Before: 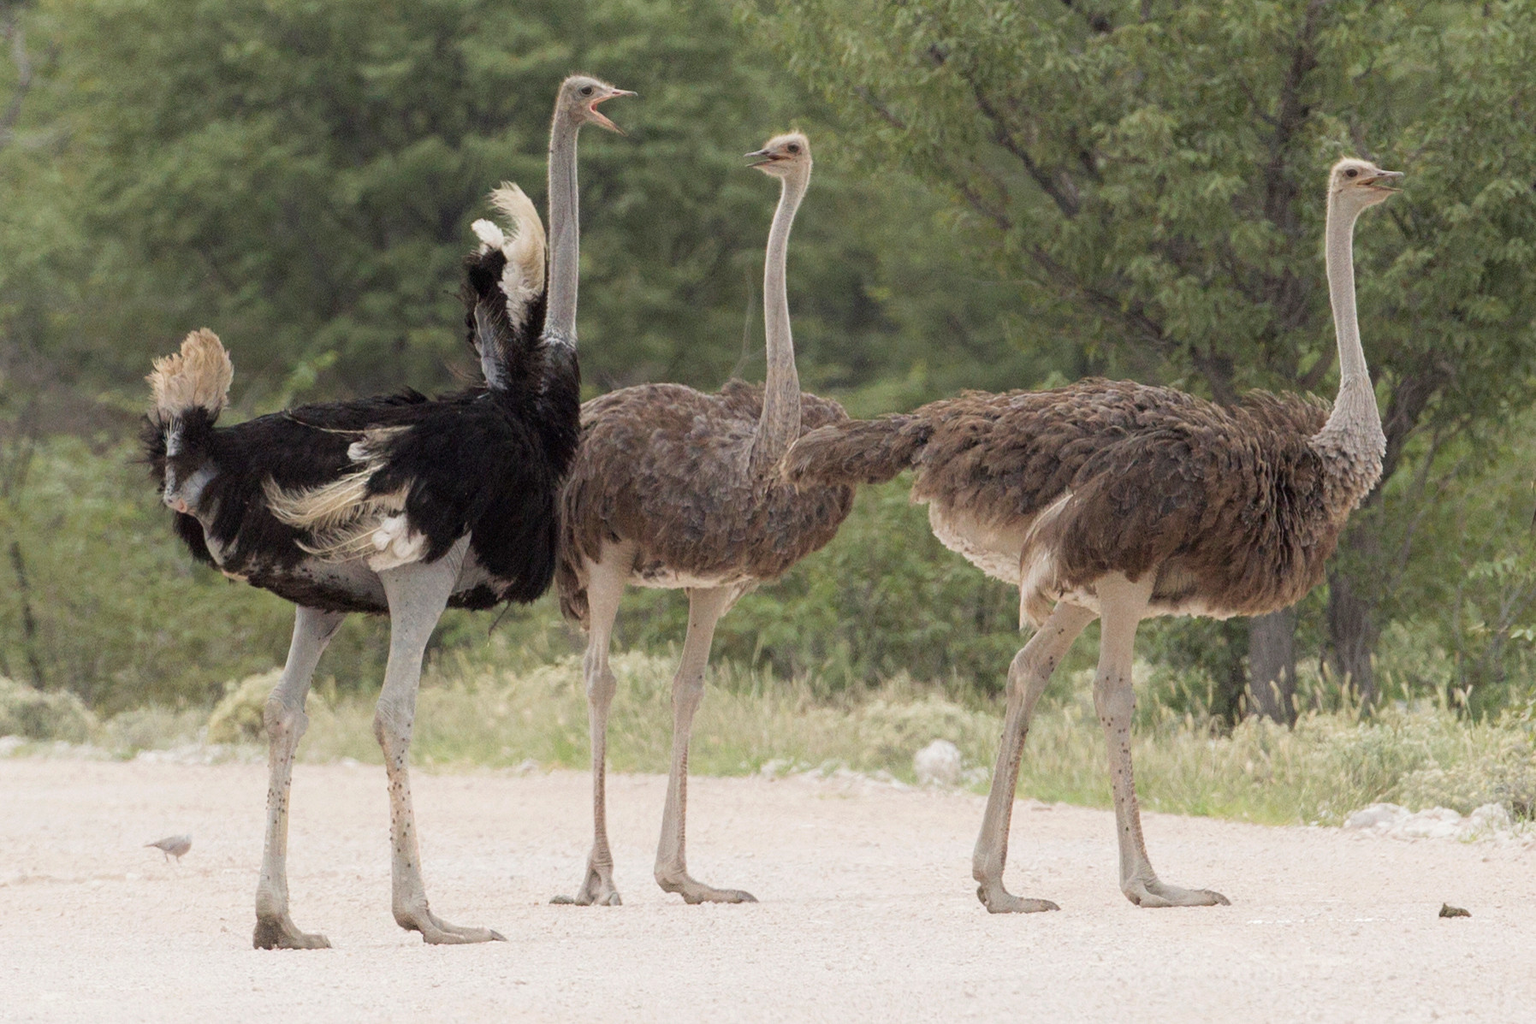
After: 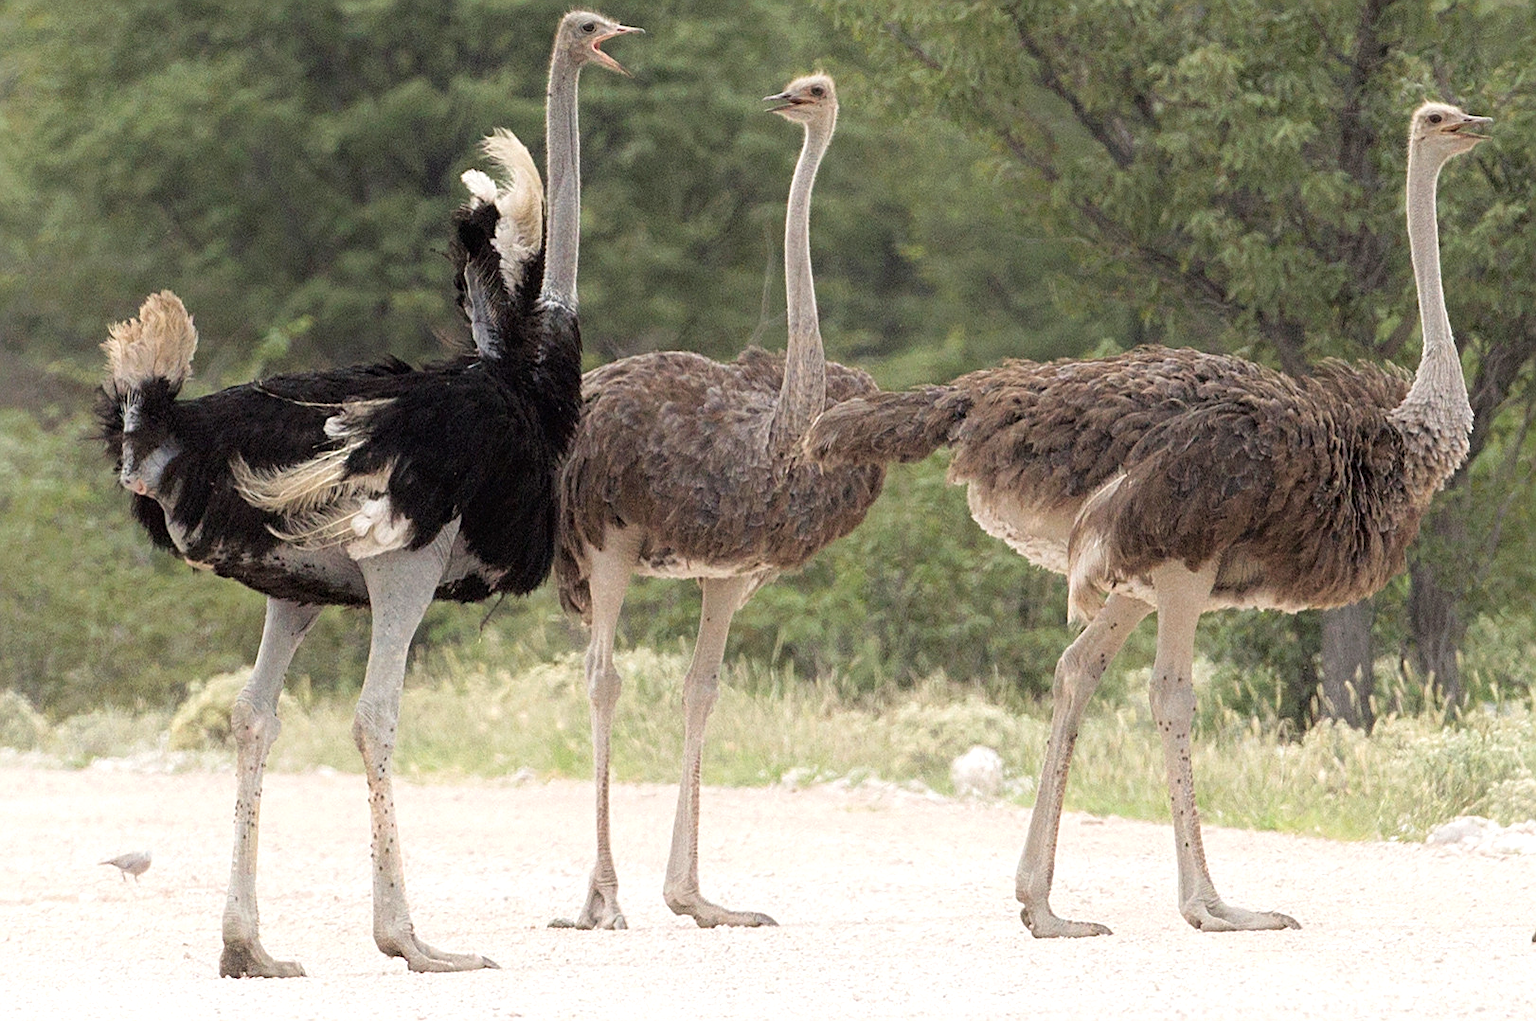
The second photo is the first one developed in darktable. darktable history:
tone equalizer: -8 EV -0.434 EV, -7 EV -0.405 EV, -6 EV -0.331 EV, -5 EV -0.197 EV, -3 EV 0.188 EV, -2 EV 0.312 EV, -1 EV 0.378 EV, +0 EV 0.412 EV, smoothing 1
sharpen: on, module defaults
crop: left 3.604%, top 6.466%, right 5.997%, bottom 3.338%
